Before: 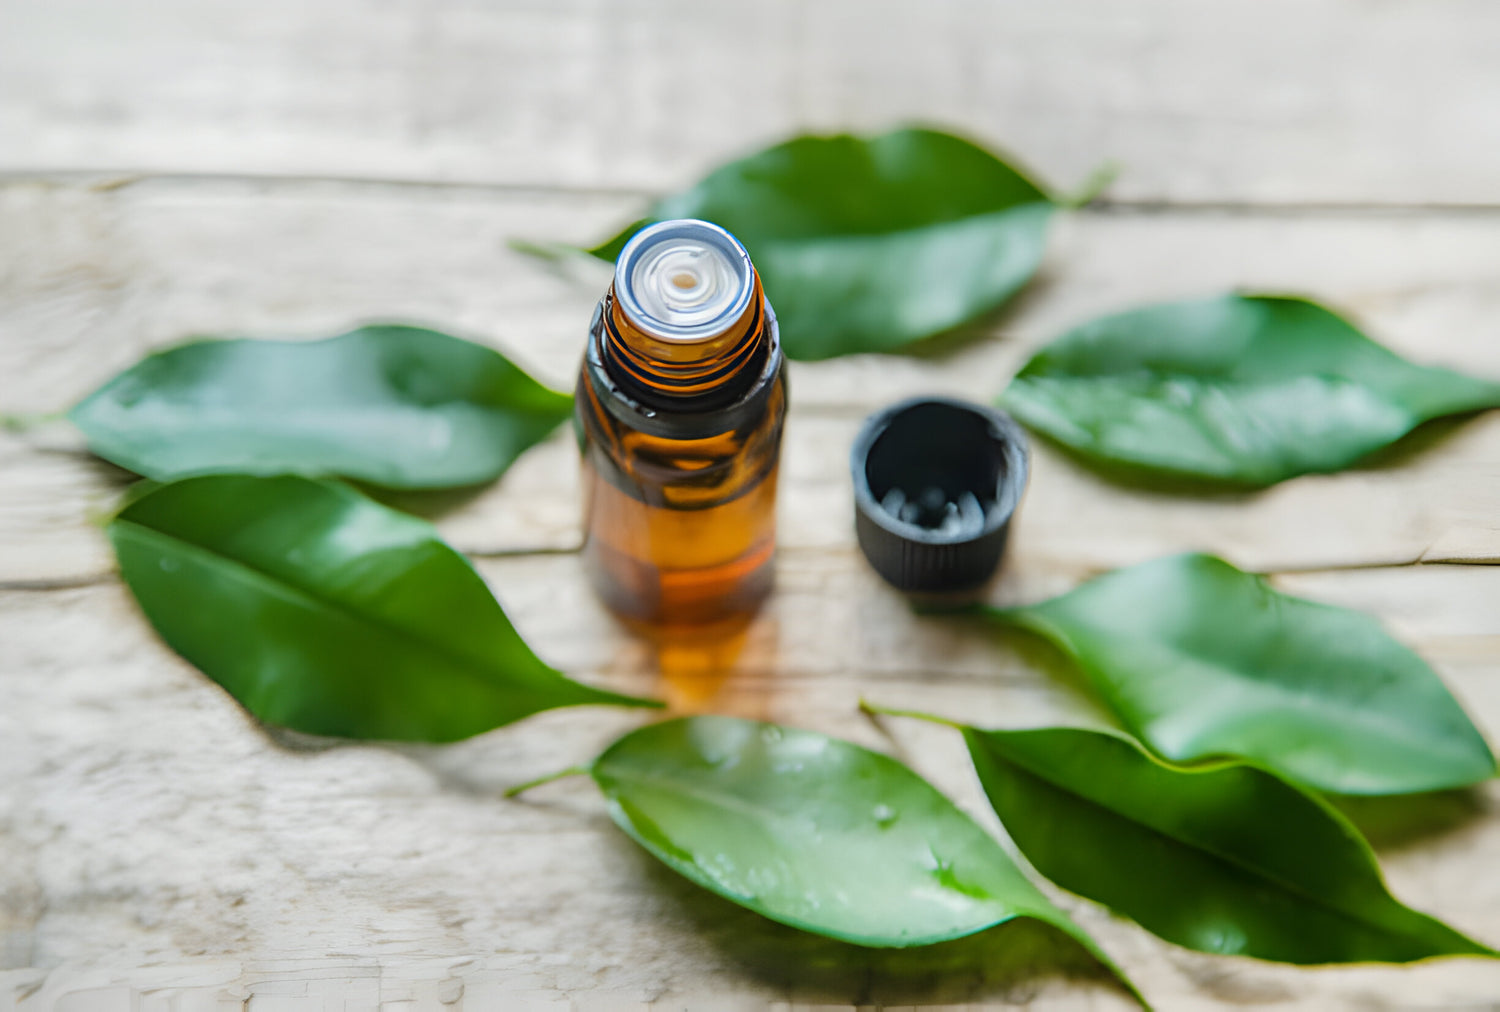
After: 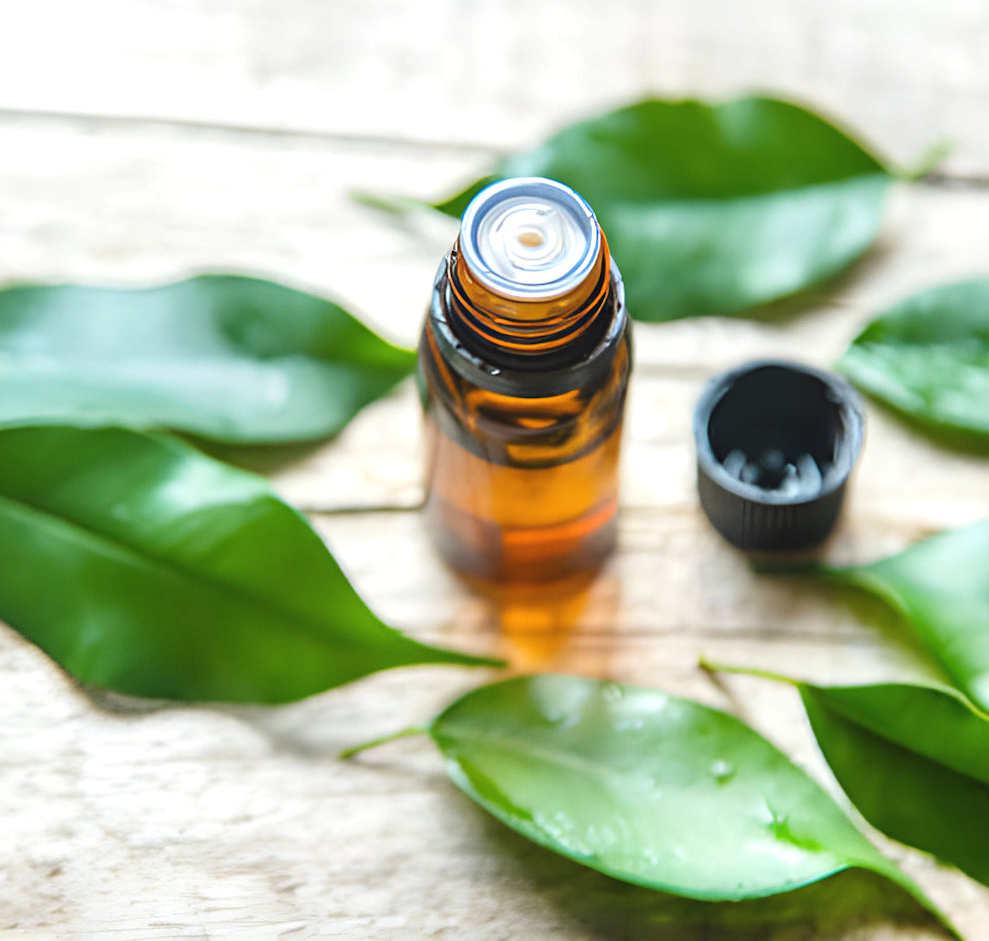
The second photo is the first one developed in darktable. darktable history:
exposure: black level correction -0.002, exposure 0.54 EV, compensate highlight preservation false
crop and rotate: left 13.537%, right 19.796%
rotate and perspective: rotation 0.679°, lens shift (horizontal) 0.136, crop left 0.009, crop right 0.991, crop top 0.078, crop bottom 0.95
